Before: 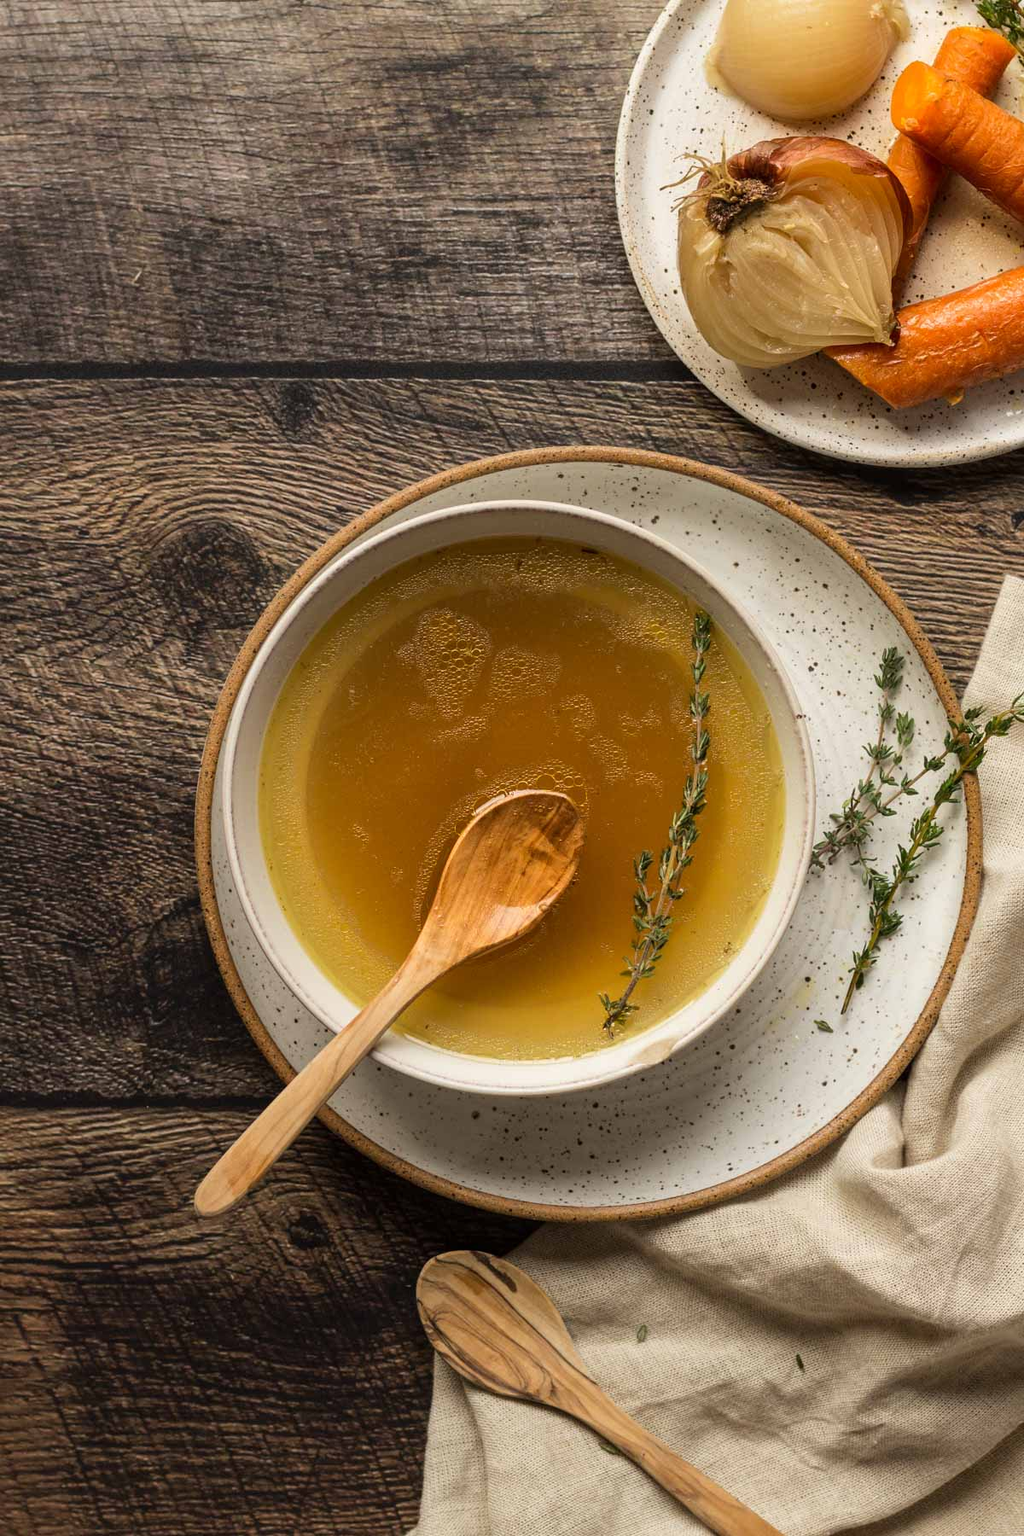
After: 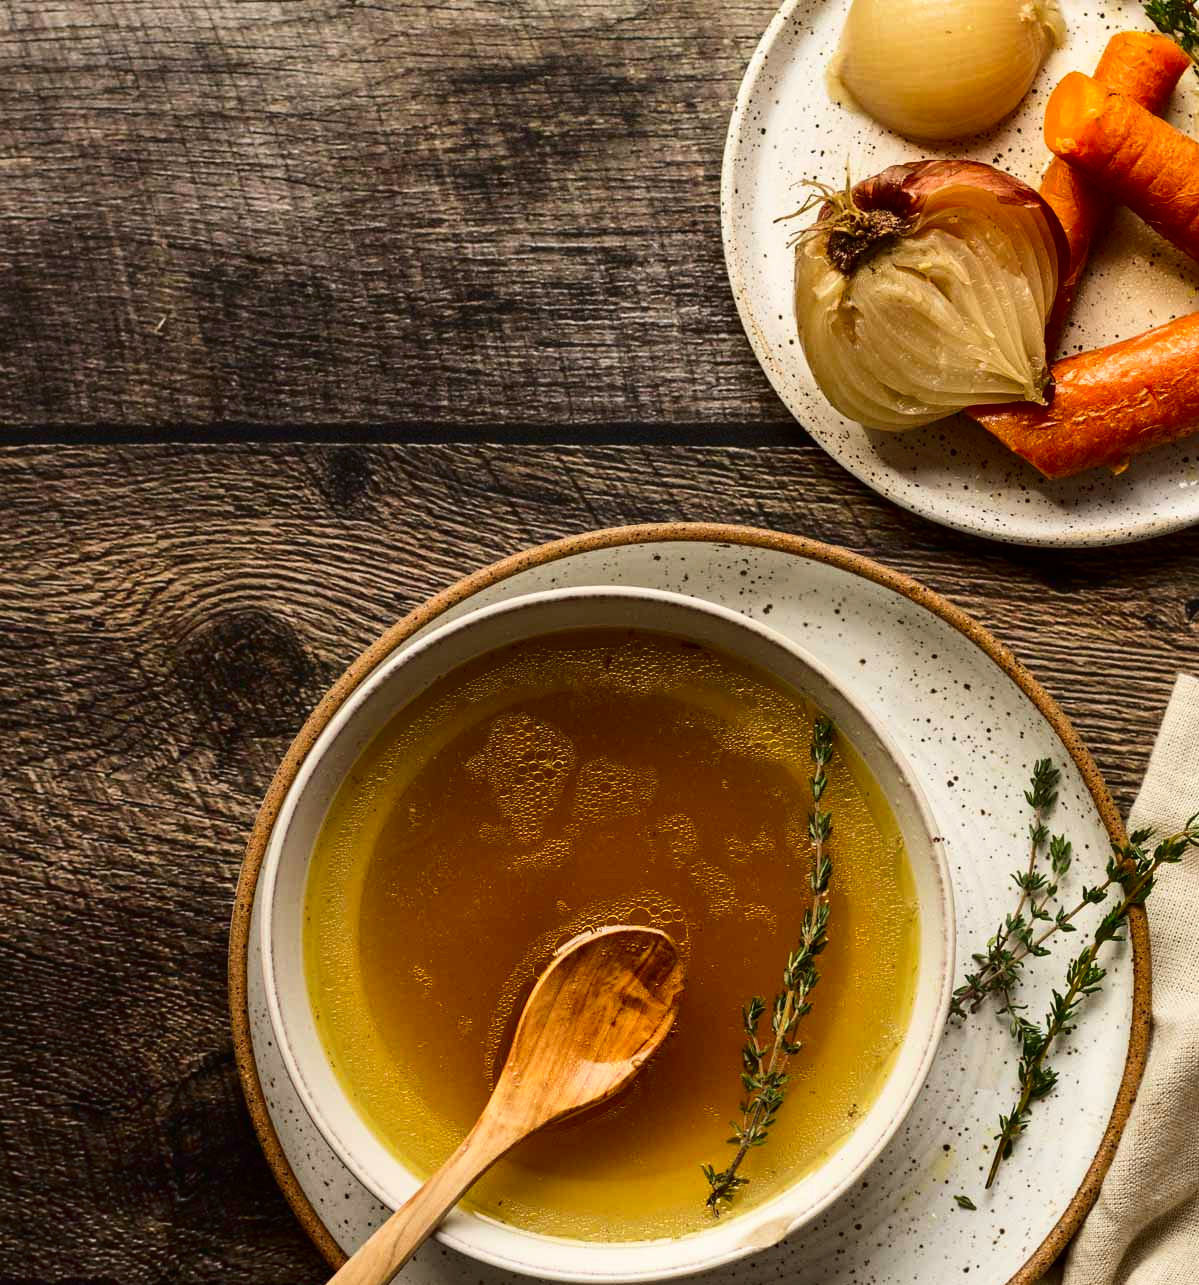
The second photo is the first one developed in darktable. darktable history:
crop: bottom 28.576%
contrast brightness saturation: contrast 0.21, brightness -0.11, saturation 0.21
shadows and highlights: shadows 12, white point adjustment 1.2, soften with gaussian
